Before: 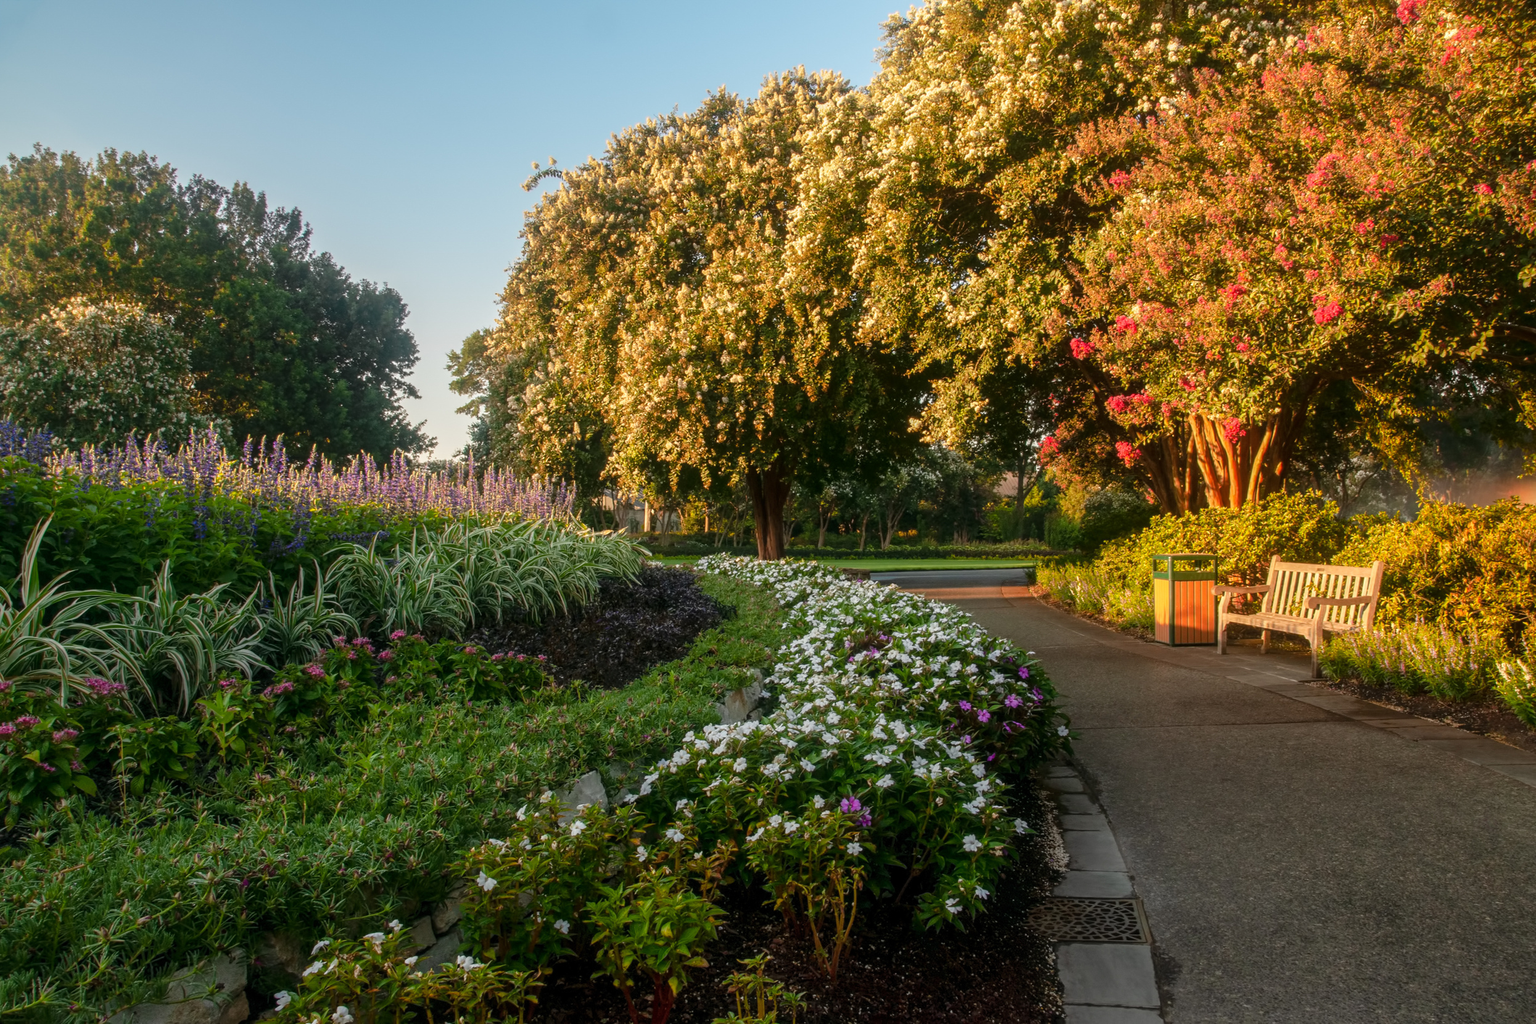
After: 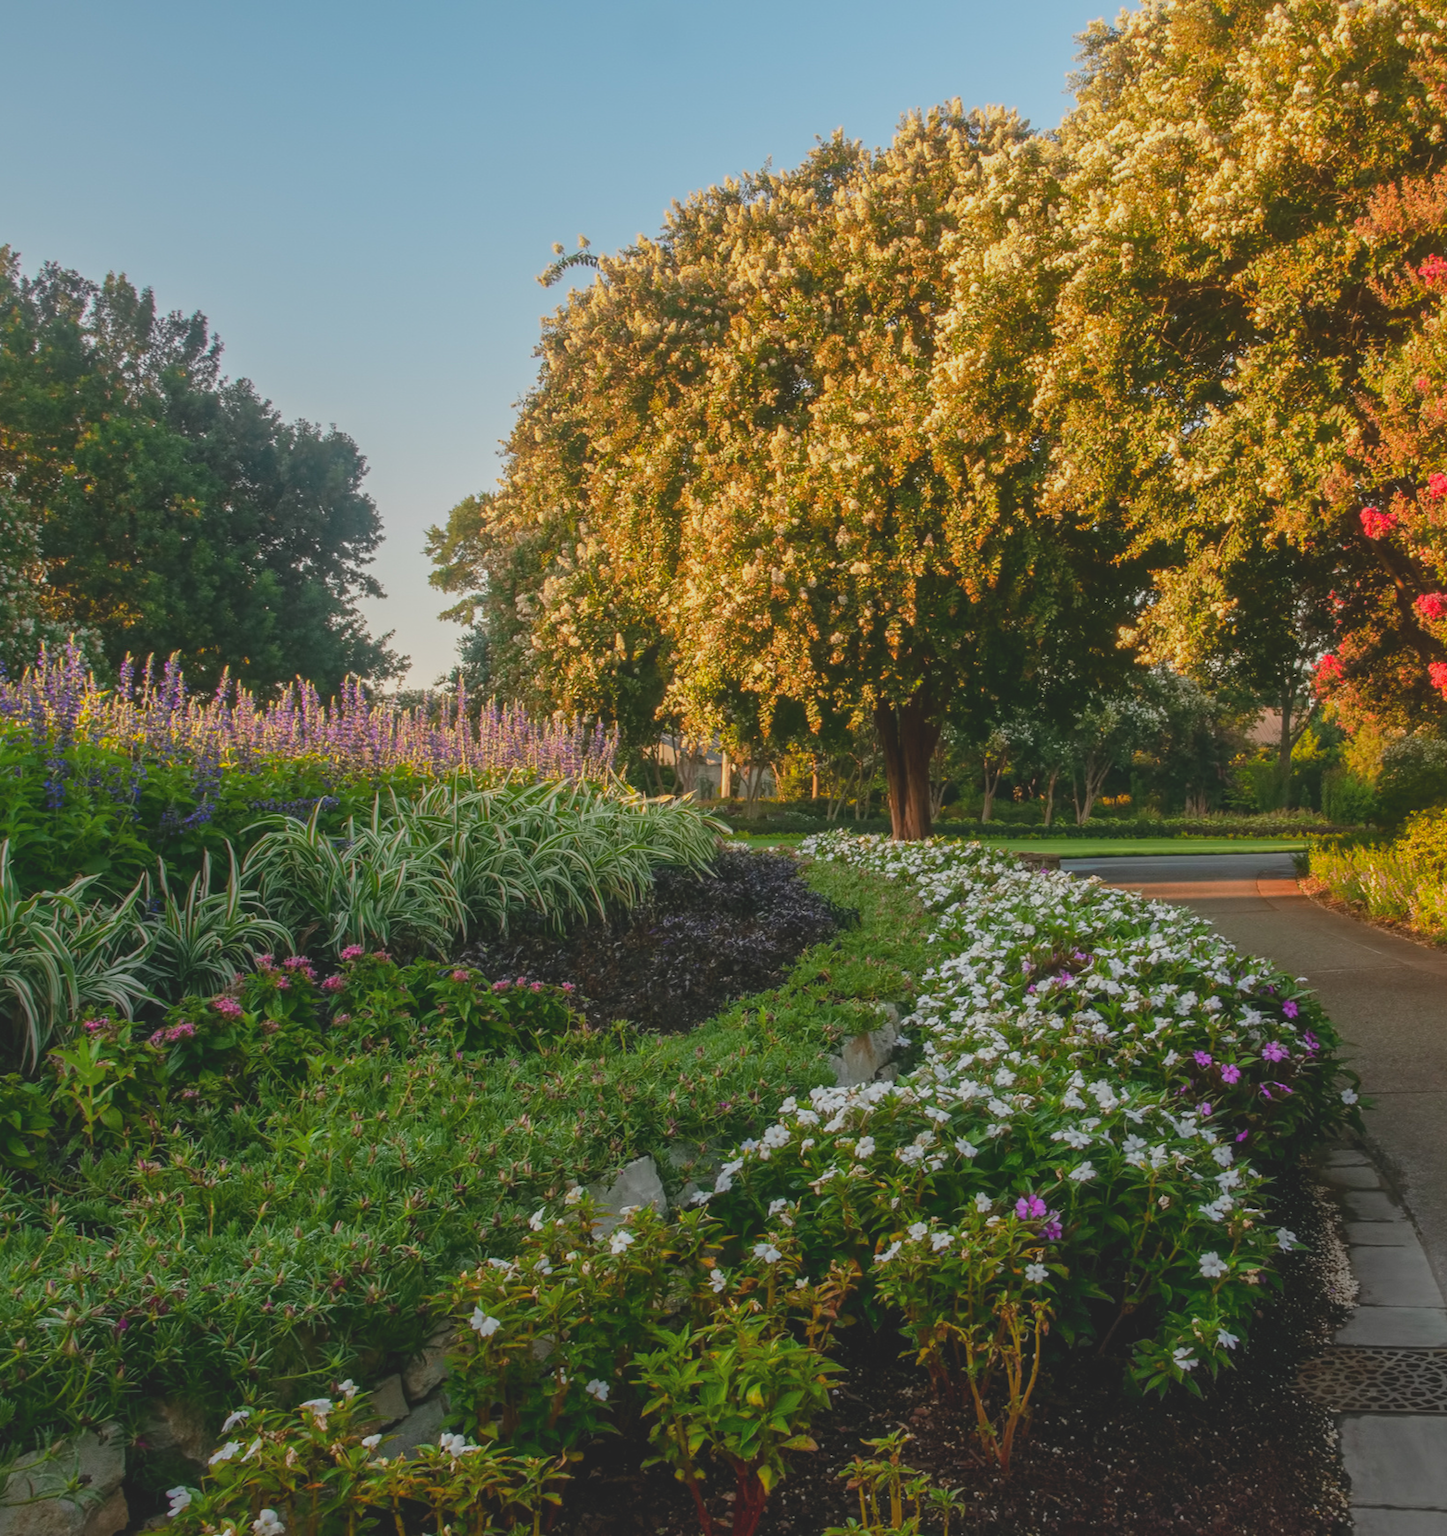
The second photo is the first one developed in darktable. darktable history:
white balance: emerald 1
contrast brightness saturation: contrast -0.28
crop: left 10.644%, right 26.528%
local contrast: mode bilateral grid, contrast 20, coarseness 50, detail 120%, midtone range 0.2
